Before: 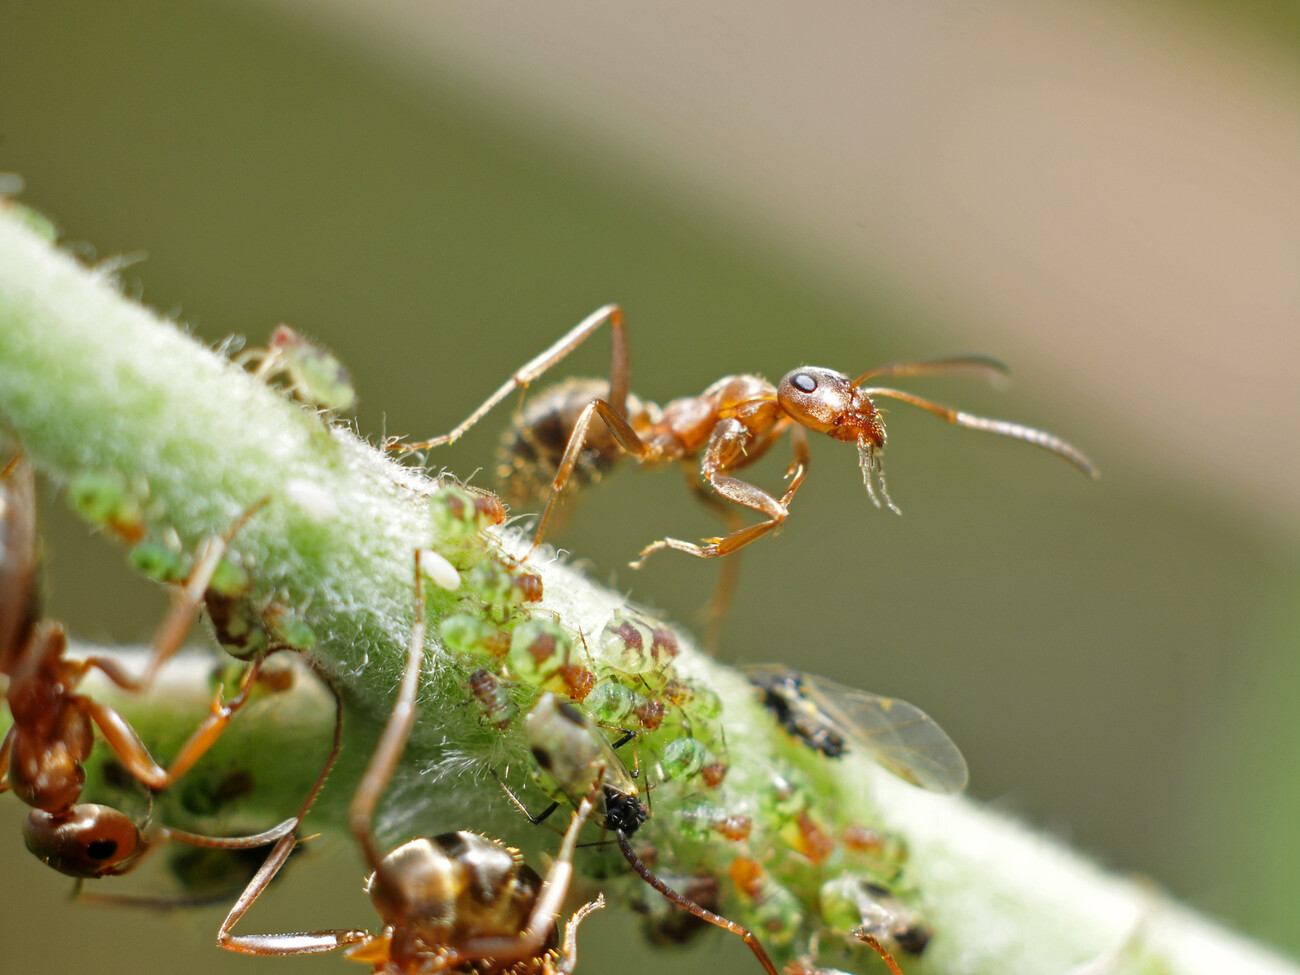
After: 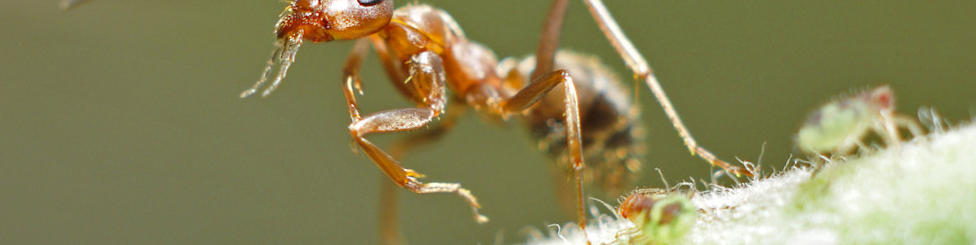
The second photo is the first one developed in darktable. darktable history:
crop and rotate: angle 16.12°, top 30.835%, bottom 35.653%
color zones: curves: ch0 [(0.25, 0.5) (0.463, 0.627) (0.484, 0.637) (0.75, 0.5)]
